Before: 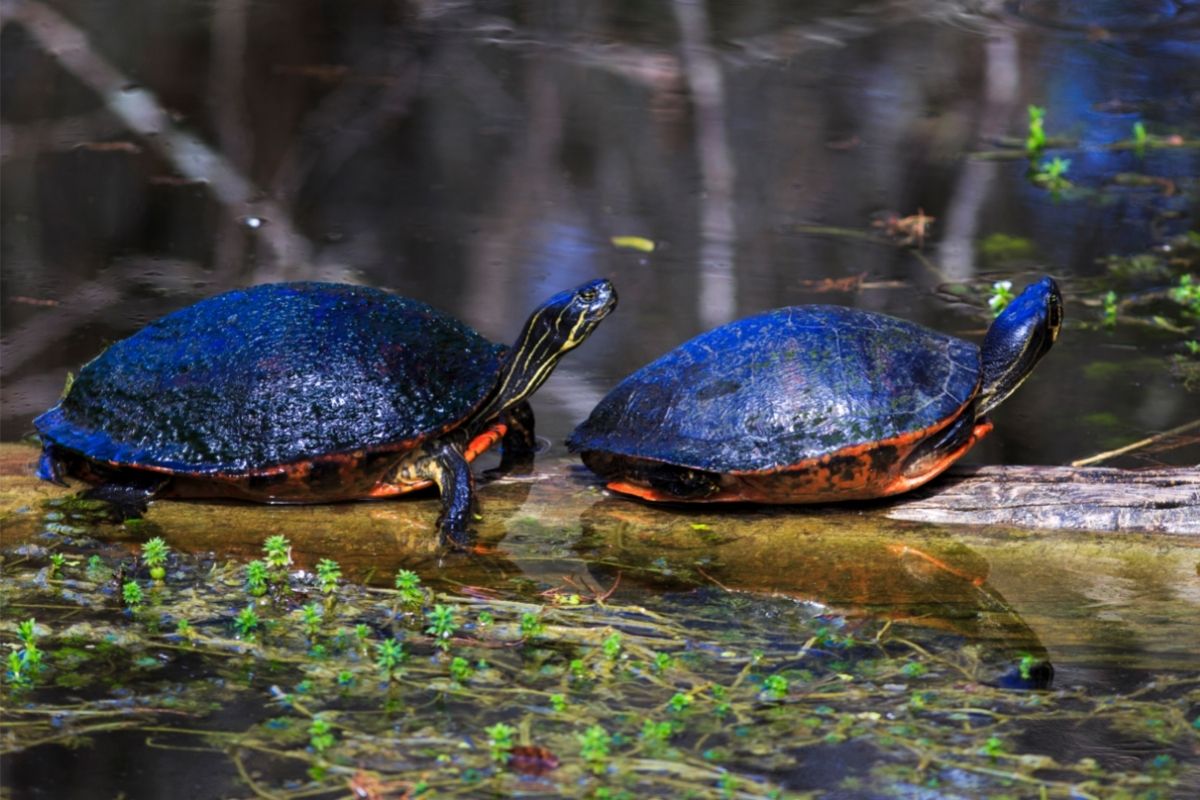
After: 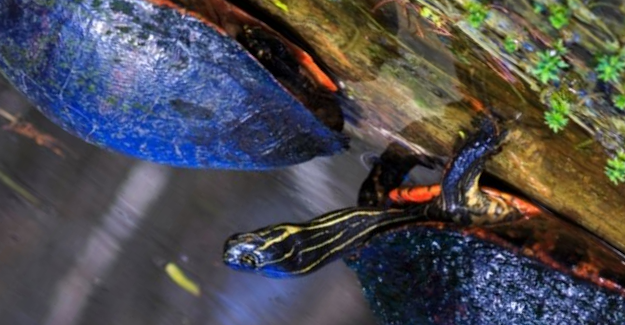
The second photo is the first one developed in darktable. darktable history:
crop and rotate: angle 147.05°, left 9.187%, top 15.678%, right 4.575%, bottom 17%
